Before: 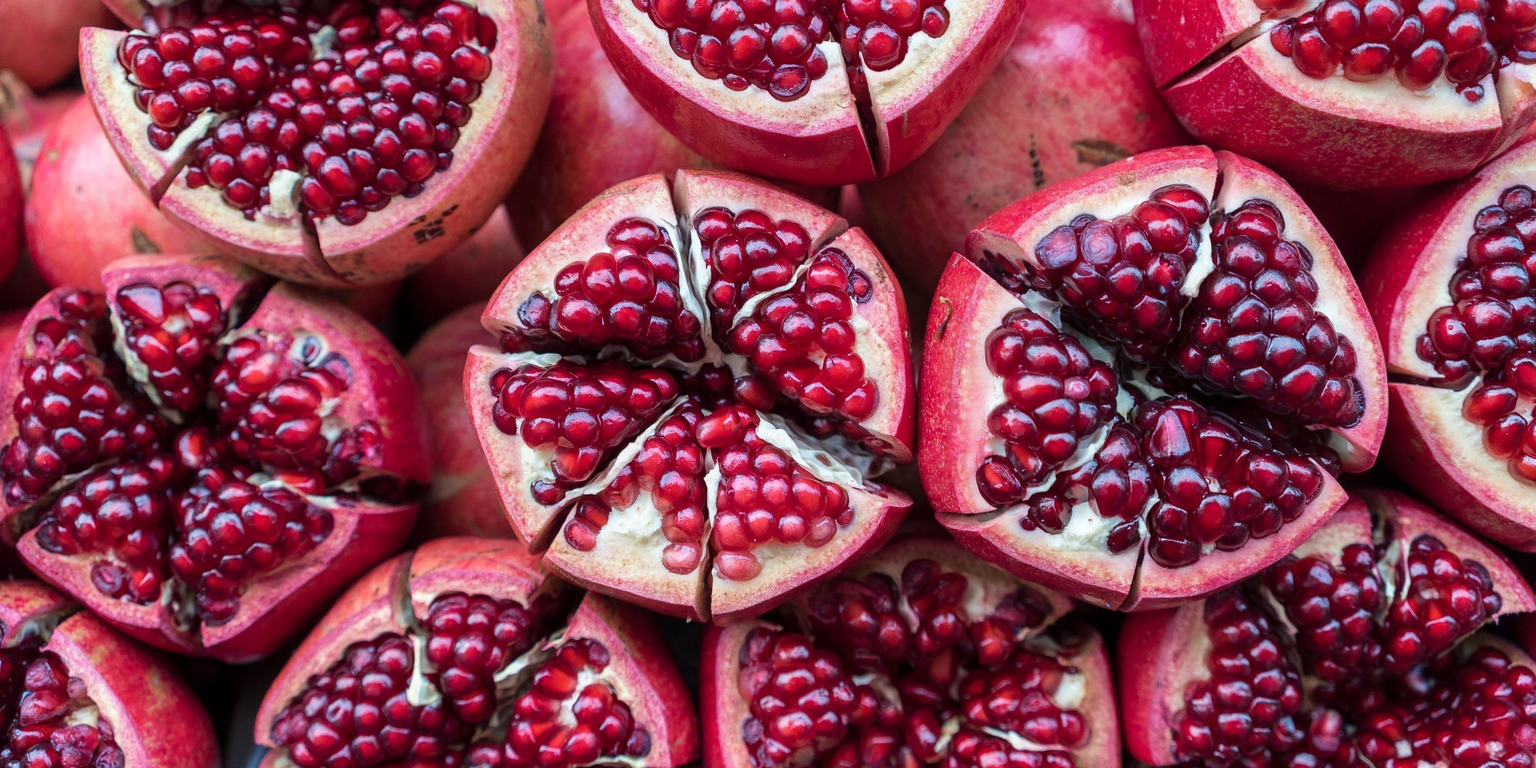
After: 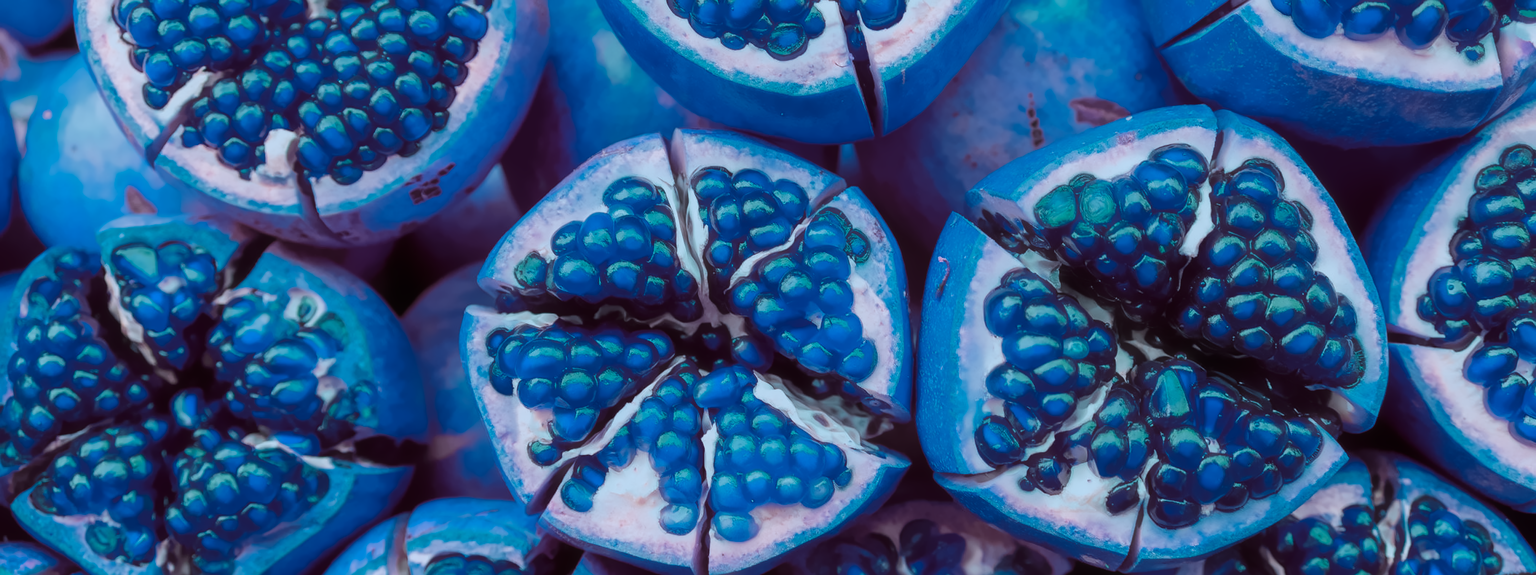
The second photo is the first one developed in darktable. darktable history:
crop: left 0.387%, top 5.469%, bottom 19.809%
color zones: curves: ch0 [(0.826, 0.353)]; ch1 [(0.242, 0.647) (0.889, 0.342)]; ch2 [(0.246, 0.089) (0.969, 0.068)]
color correction: highlights a* 15.46, highlights b* -20.56
denoise (profiled): patch size 2, strength 0.917, preserve shadows 1.02, bias correction -0.395, scattering 0.3, a [0, 0, 0], y [[0.5 ×7] ×4, [0.503, 0.998, 0.611, 0.451, 0.499, 0.537, 0.5], [0.5 ×7]]
surface blur: radius 20.21
haze removal: strength -0.09, distance 0.358
astrophoto denoise: patch size 3, strength 52%
tone curve: curves: ch0 [(0, 0) (0.641, 0.691) (1, 1)]
